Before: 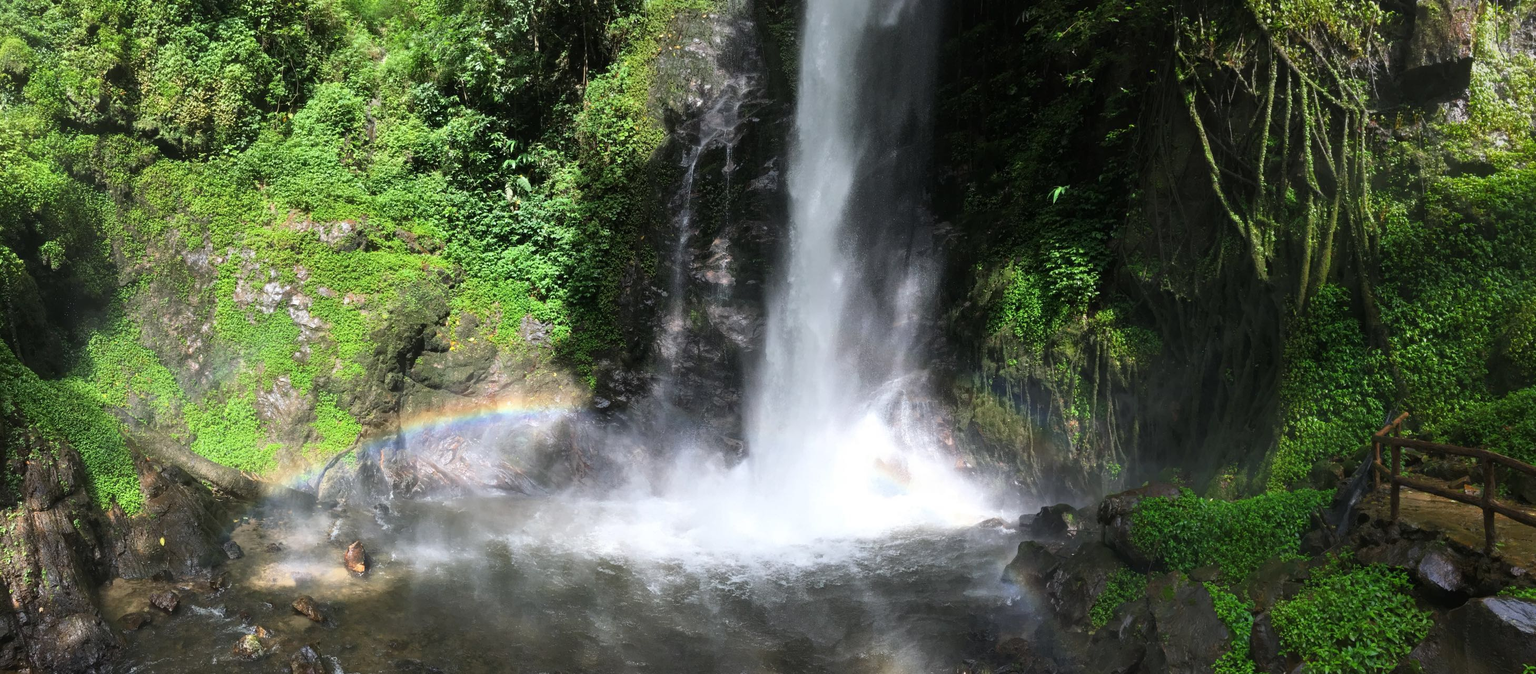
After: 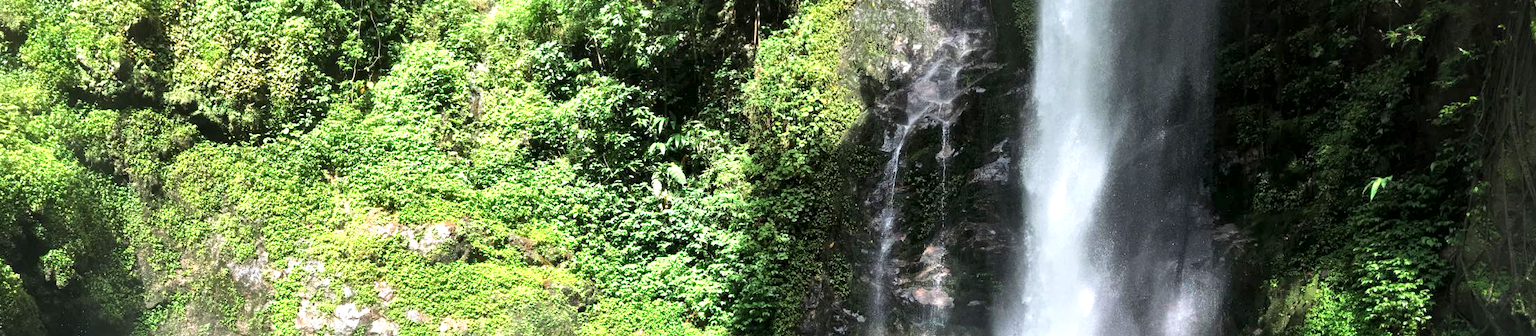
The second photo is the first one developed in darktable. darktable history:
local contrast: mode bilateral grid, contrast 100, coarseness 100, detail 165%, midtone range 0.2
crop: left 0.579%, top 7.627%, right 23.167%, bottom 54.275%
velvia: strength 15%
exposure: black level correction 0, exposure 0.9 EV, compensate highlight preservation false
